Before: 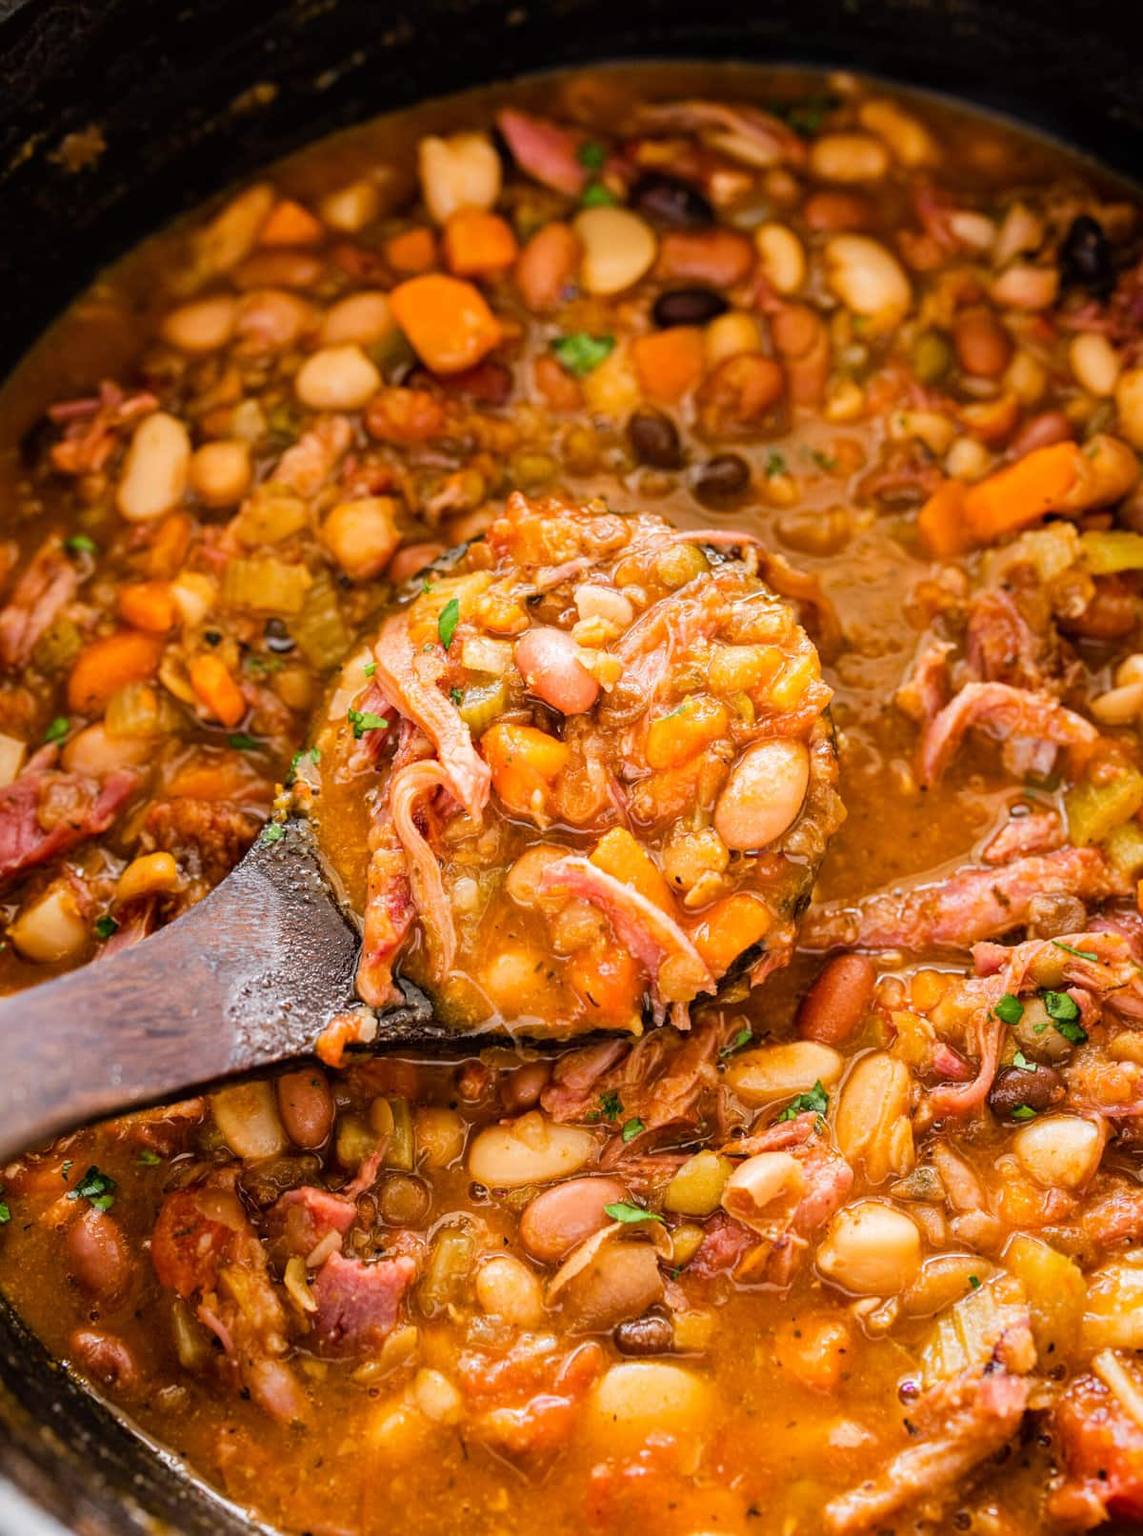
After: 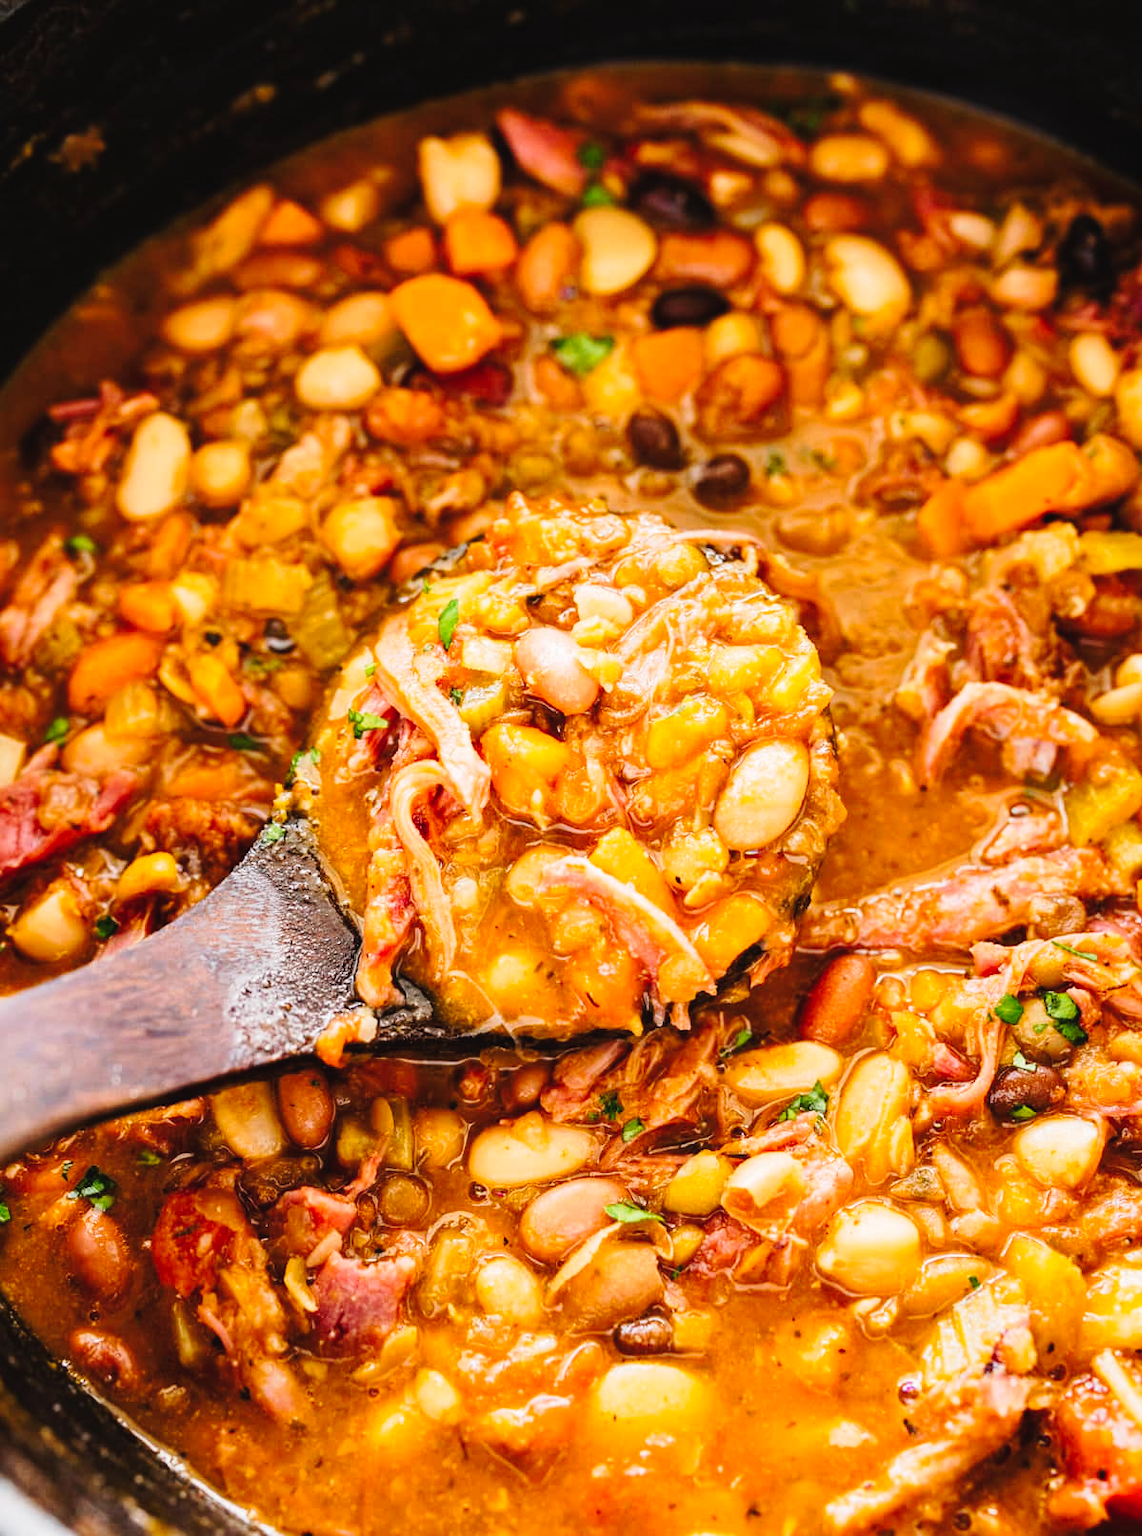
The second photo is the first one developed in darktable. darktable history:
tone curve: curves: ch0 [(0, 0.028) (0.037, 0.05) (0.123, 0.114) (0.19, 0.176) (0.269, 0.27) (0.48, 0.57) (0.595, 0.695) (0.718, 0.823) (0.855, 0.913) (1, 0.982)]; ch1 [(0, 0) (0.243, 0.245) (0.422, 0.415) (0.493, 0.495) (0.508, 0.506) (0.536, 0.538) (0.569, 0.58) (0.611, 0.644) (0.769, 0.807) (1, 1)]; ch2 [(0, 0) (0.249, 0.216) (0.349, 0.321) (0.424, 0.442) (0.476, 0.483) (0.498, 0.499) (0.517, 0.519) (0.532, 0.547) (0.569, 0.608) (0.614, 0.661) (0.706, 0.75) (0.808, 0.809) (0.991, 0.968)], preserve colors none
levels: levels [0, 0.492, 0.984]
